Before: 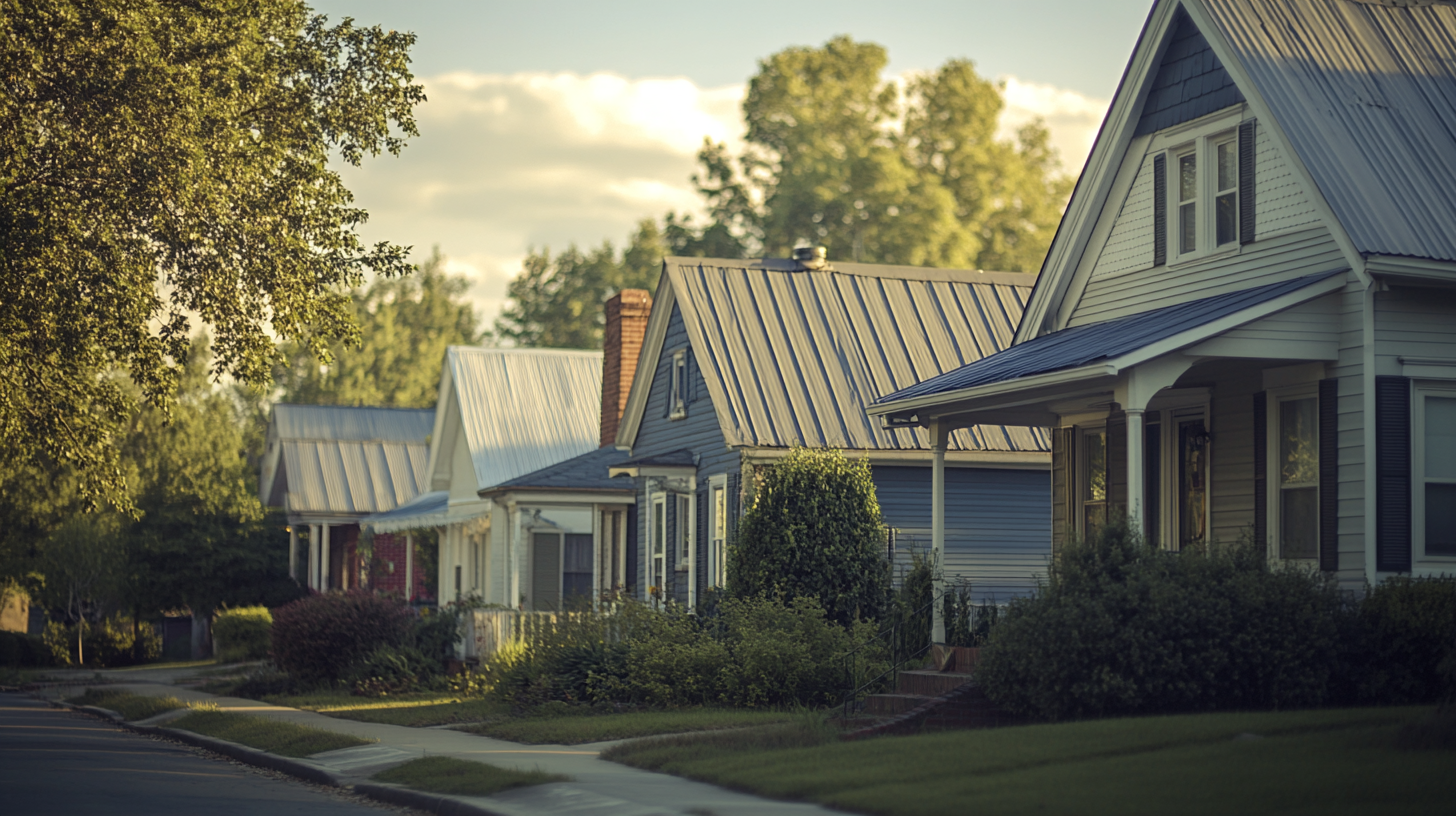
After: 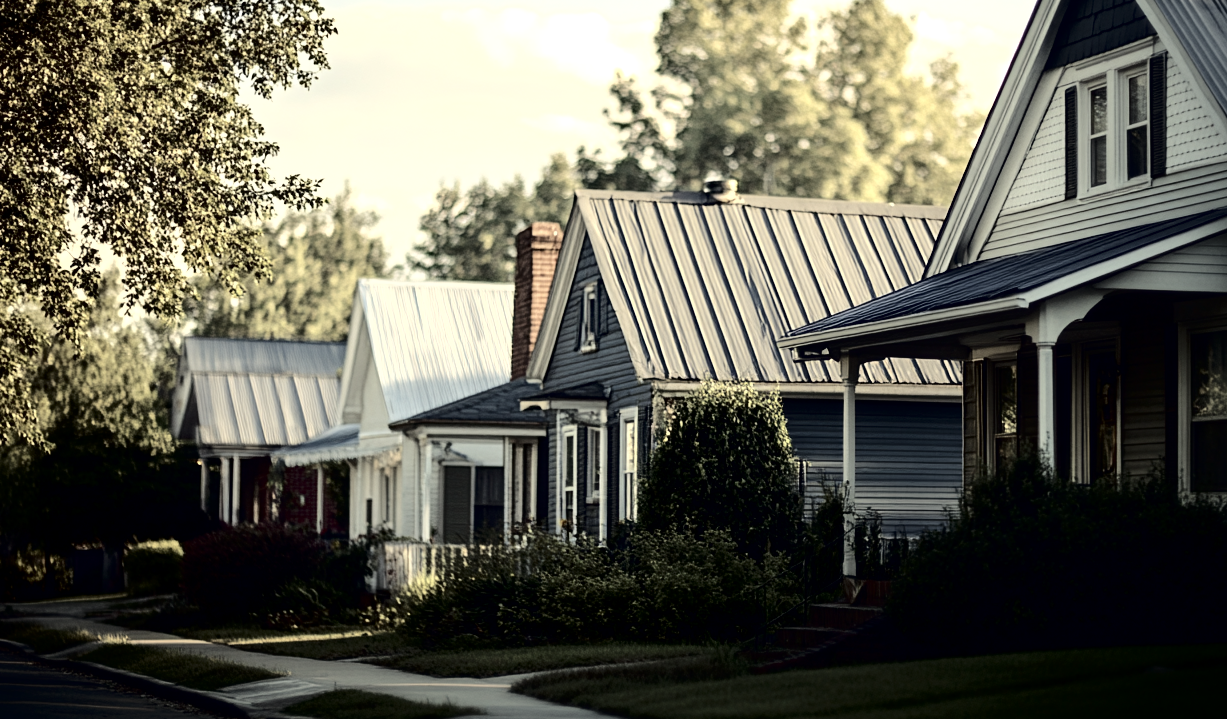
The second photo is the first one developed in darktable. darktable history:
crop: left 6.174%, top 8.327%, right 9.533%, bottom 3.525%
tone curve: curves: ch0 [(0, 0) (0.003, 0) (0.011, 0.001) (0.025, 0.001) (0.044, 0.002) (0.069, 0.007) (0.1, 0.015) (0.136, 0.027) (0.177, 0.066) (0.224, 0.122) (0.277, 0.219) (0.335, 0.327) (0.399, 0.432) (0.468, 0.527) (0.543, 0.615) (0.623, 0.695) (0.709, 0.777) (0.801, 0.874) (0.898, 0.973) (1, 1)], color space Lab, independent channels, preserve colors none
contrast brightness saturation: contrast 0.247, saturation -0.323
local contrast: highlights 106%, shadows 100%, detail 119%, midtone range 0.2
